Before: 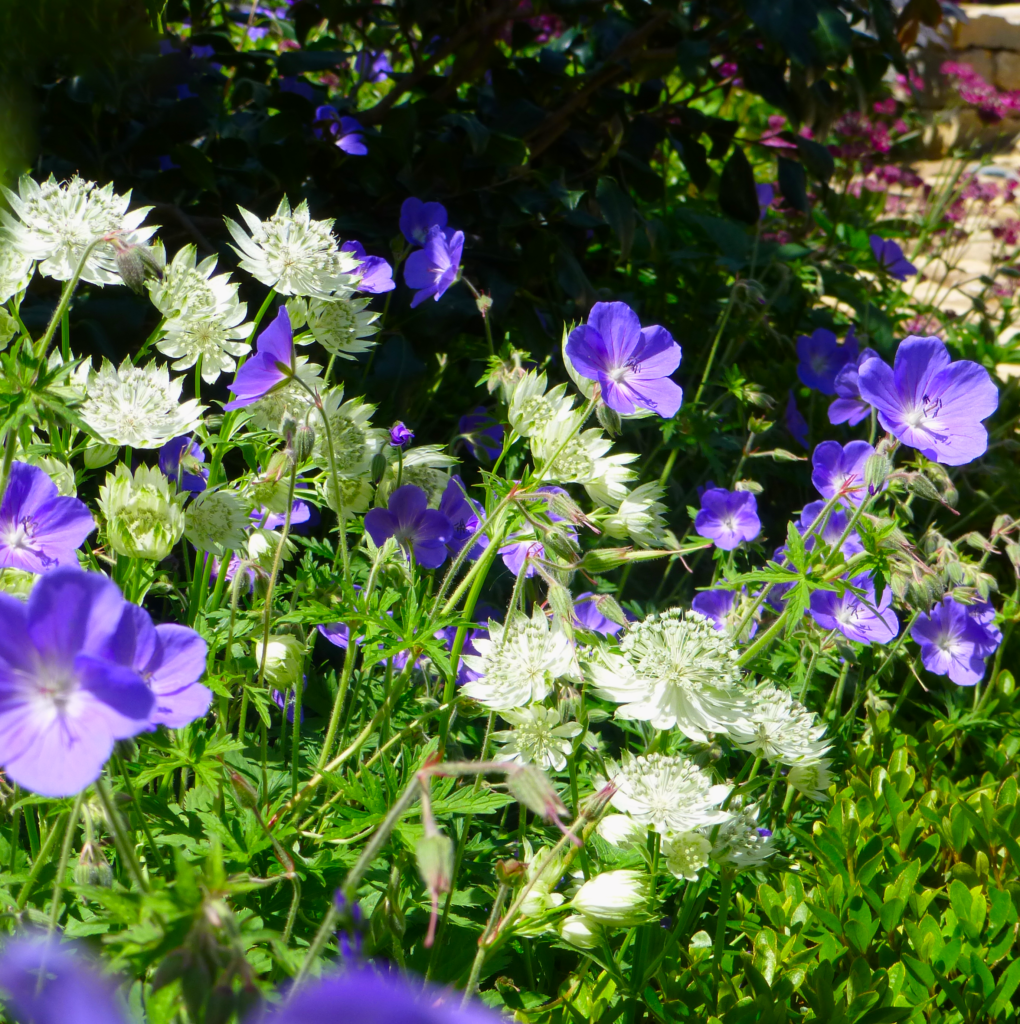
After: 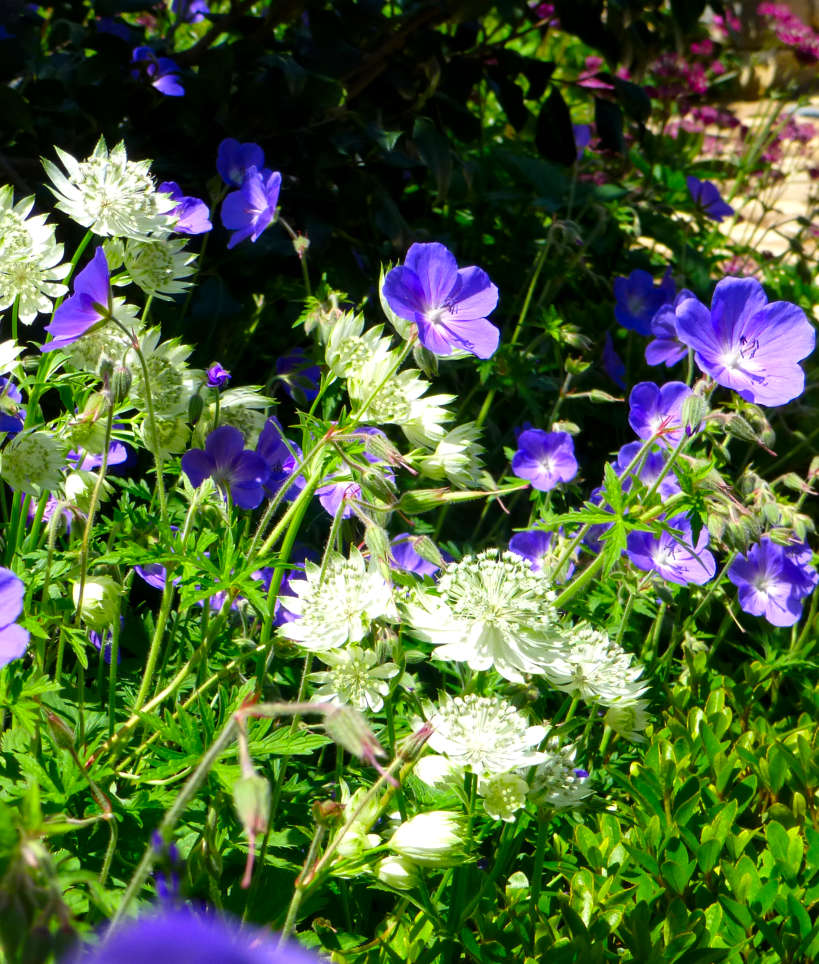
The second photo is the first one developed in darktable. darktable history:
crop and rotate: left 17.959%, top 5.771%, right 1.742%
color balance: contrast 8.5%, output saturation 105%
local contrast: mode bilateral grid, contrast 20, coarseness 50, detail 130%, midtone range 0.2
